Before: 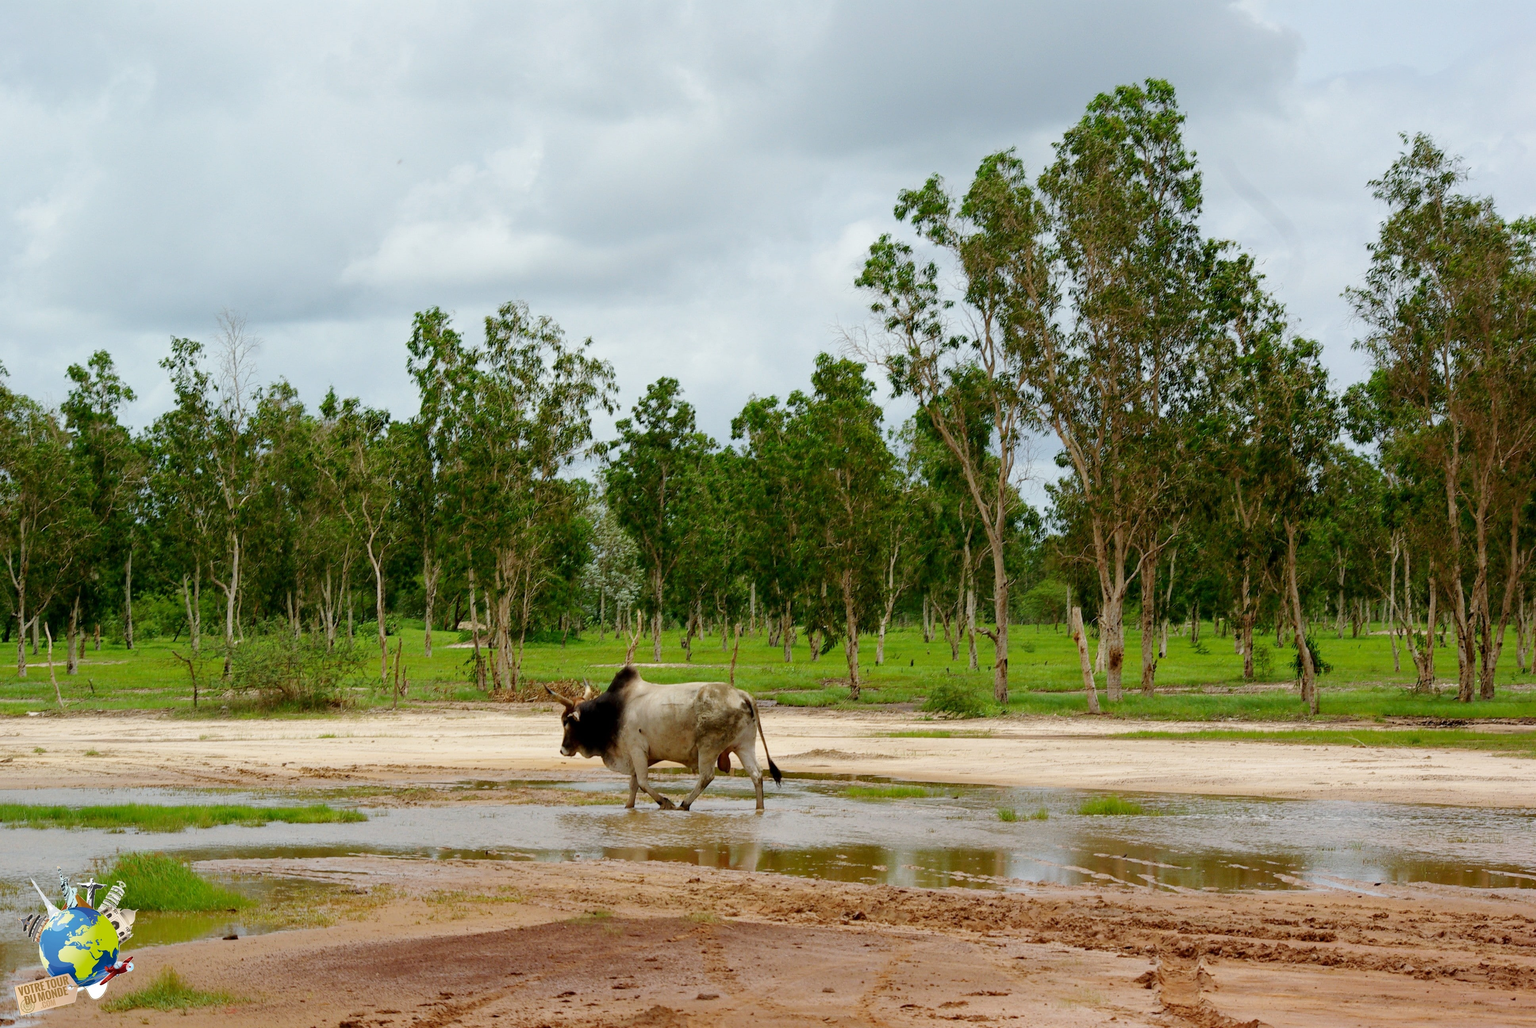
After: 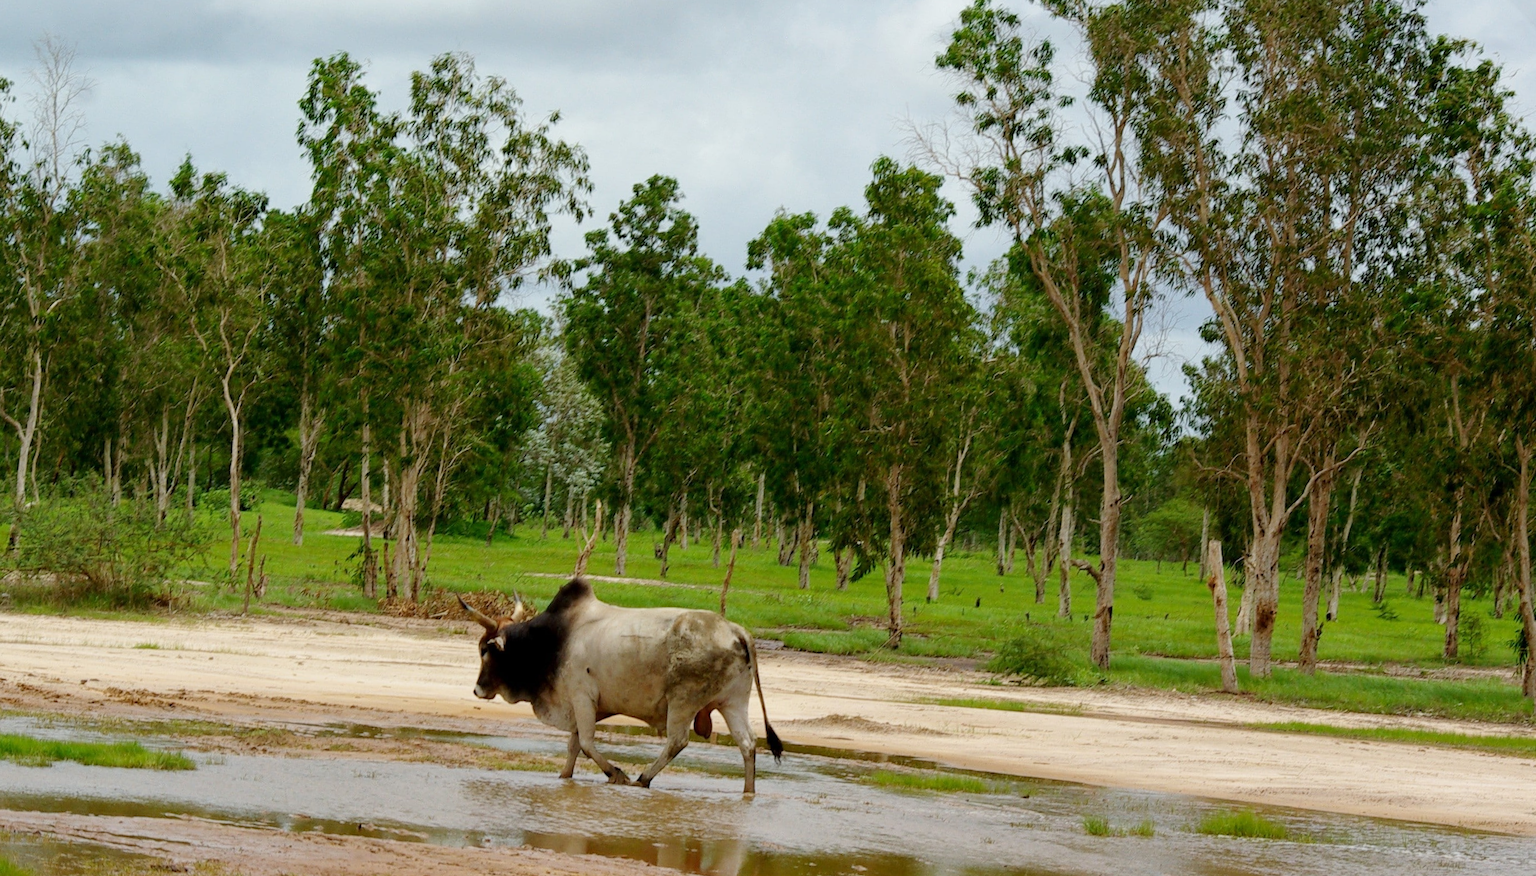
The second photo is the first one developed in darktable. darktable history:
crop and rotate: angle -4.13°, left 9.747%, top 21.267%, right 11.965%, bottom 11.955%
